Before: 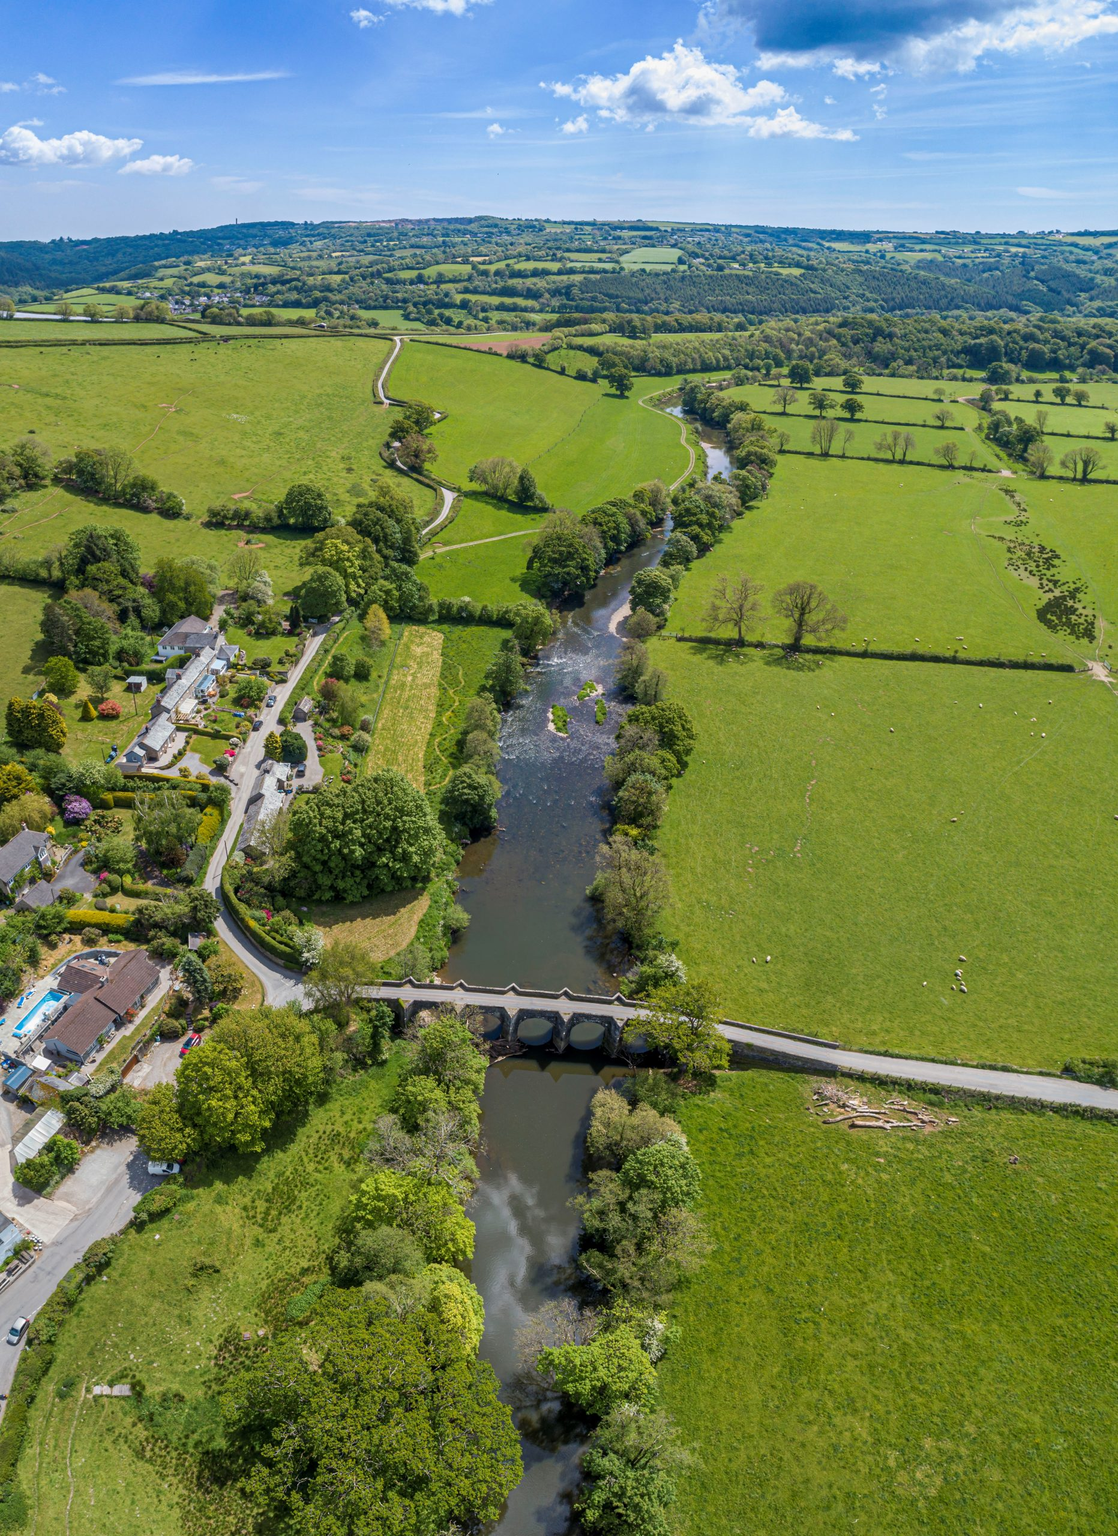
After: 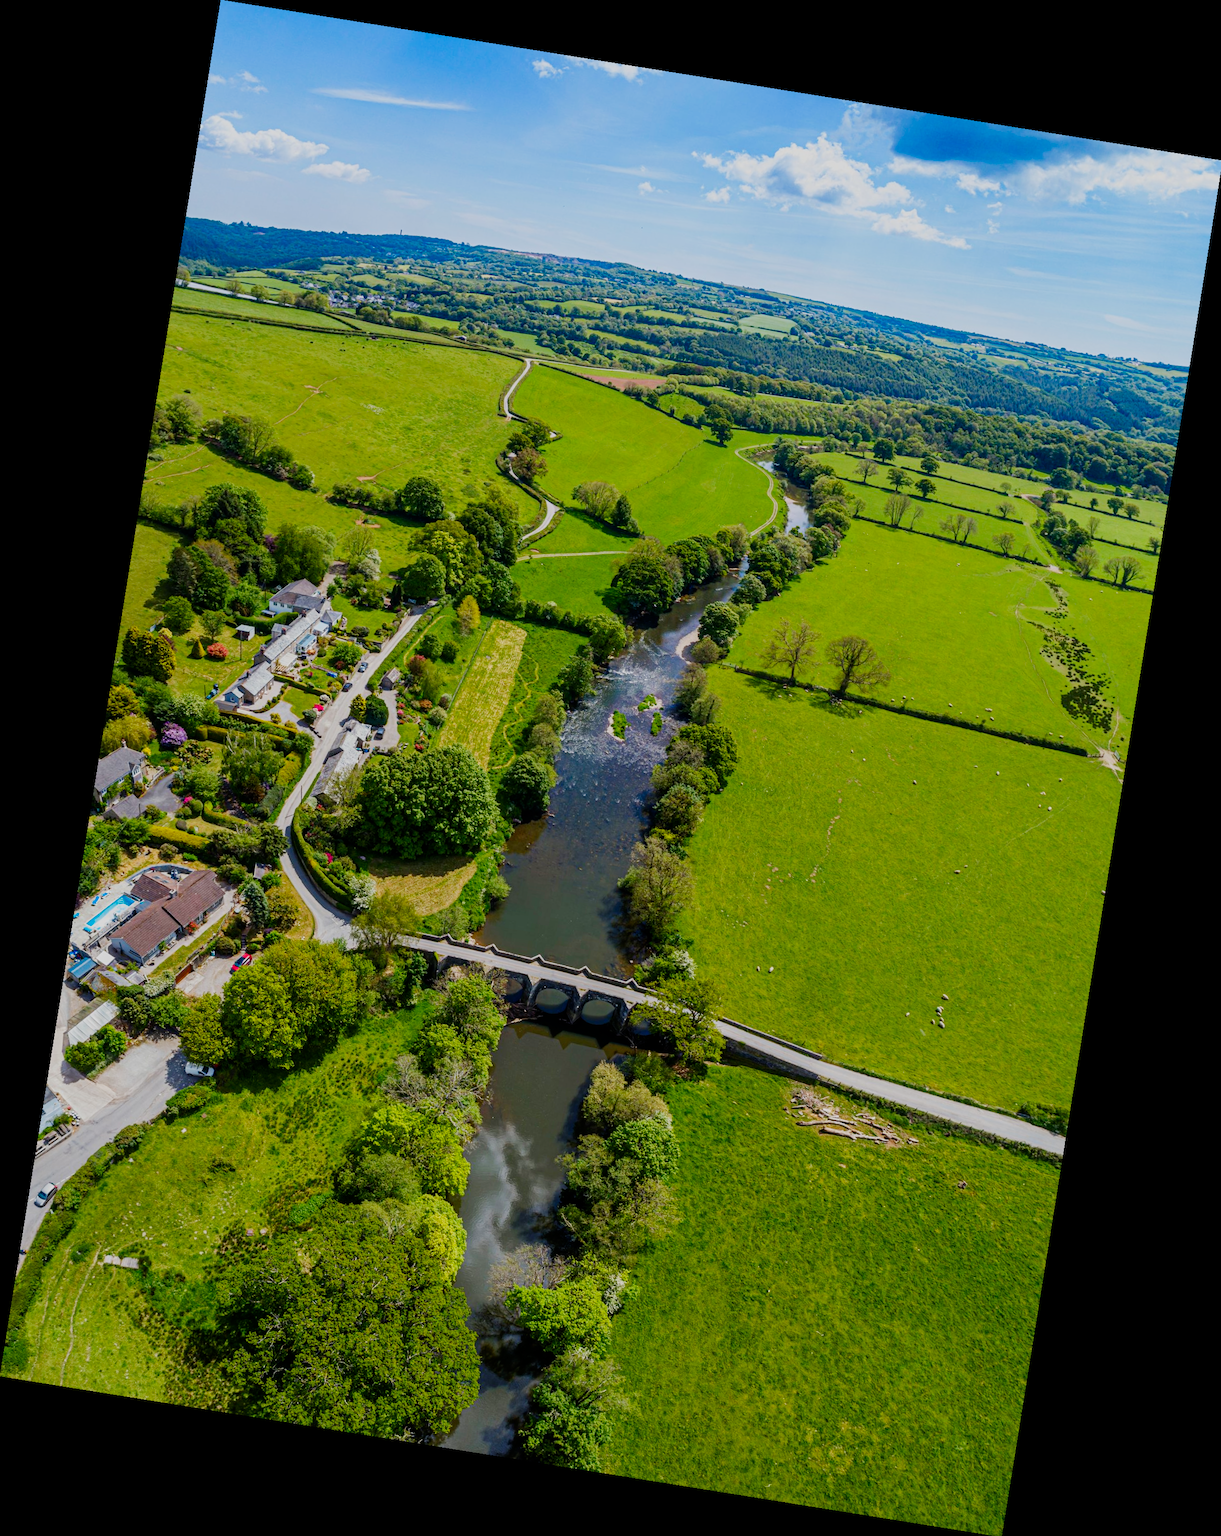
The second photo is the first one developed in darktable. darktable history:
contrast brightness saturation: brightness -0.02, saturation 0.35
rotate and perspective: rotation 9.12°, automatic cropping off
sigmoid: skew -0.2, preserve hue 0%, red attenuation 0.1, red rotation 0.035, green attenuation 0.1, green rotation -0.017, blue attenuation 0.15, blue rotation -0.052, base primaries Rec2020
